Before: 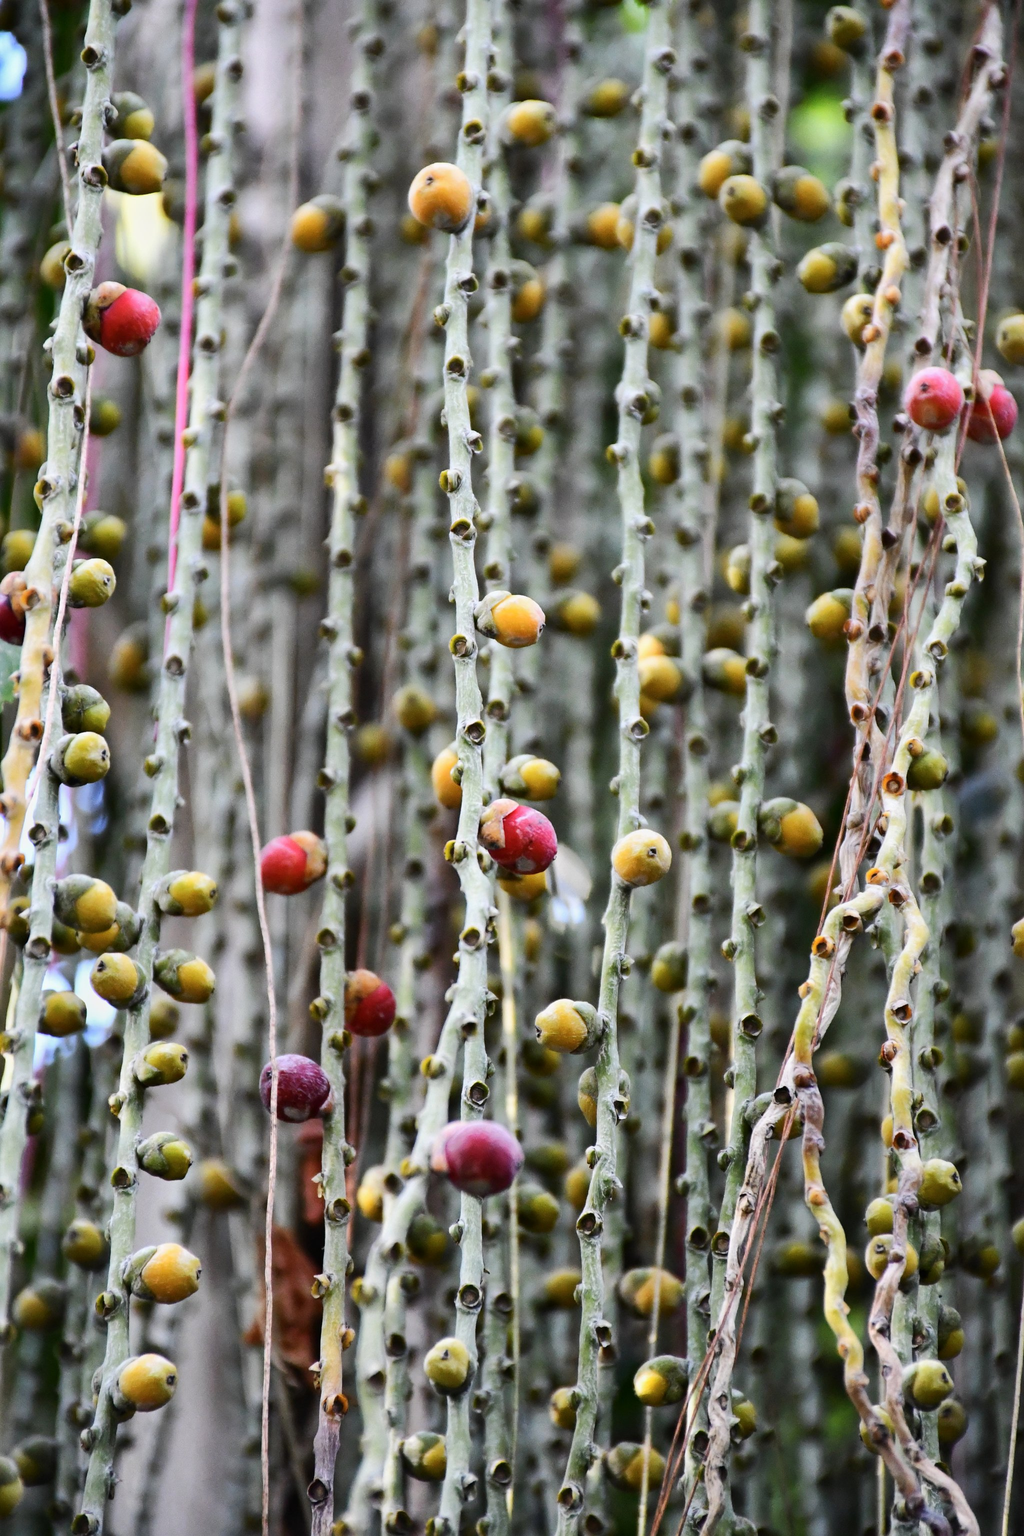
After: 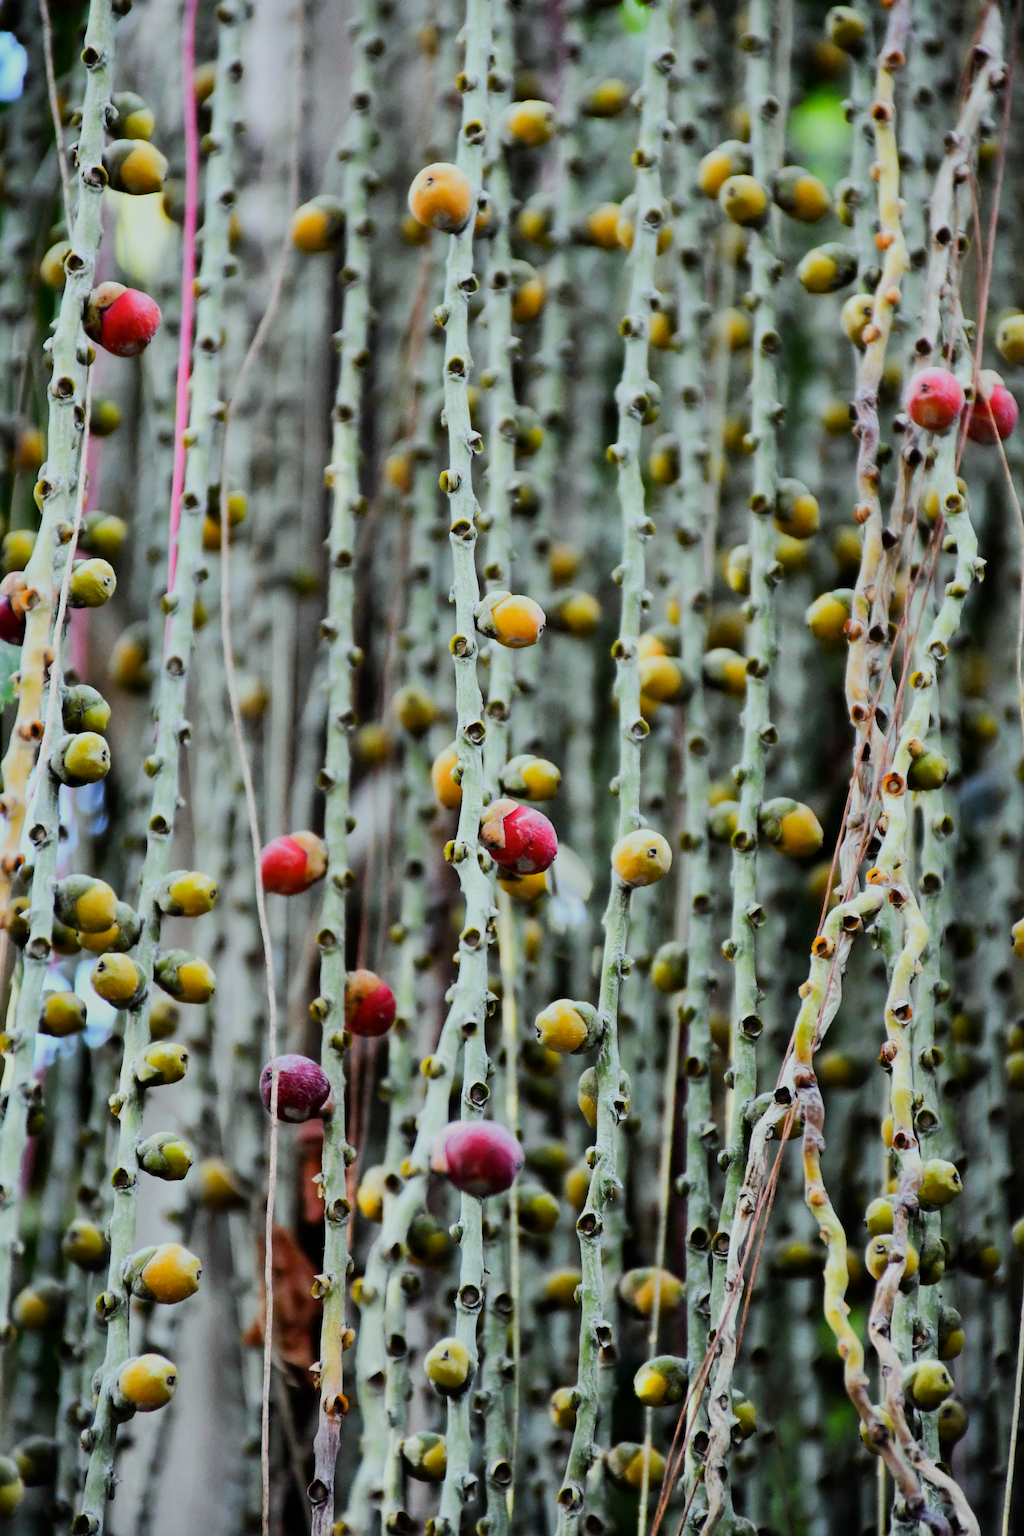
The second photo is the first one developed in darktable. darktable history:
color correction: highlights a* -6.69, highlights b* 0.49
filmic rgb: black relative exposure -7.65 EV, white relative exposure 4.56 EV, hardness 3.61, contrast 1.05
